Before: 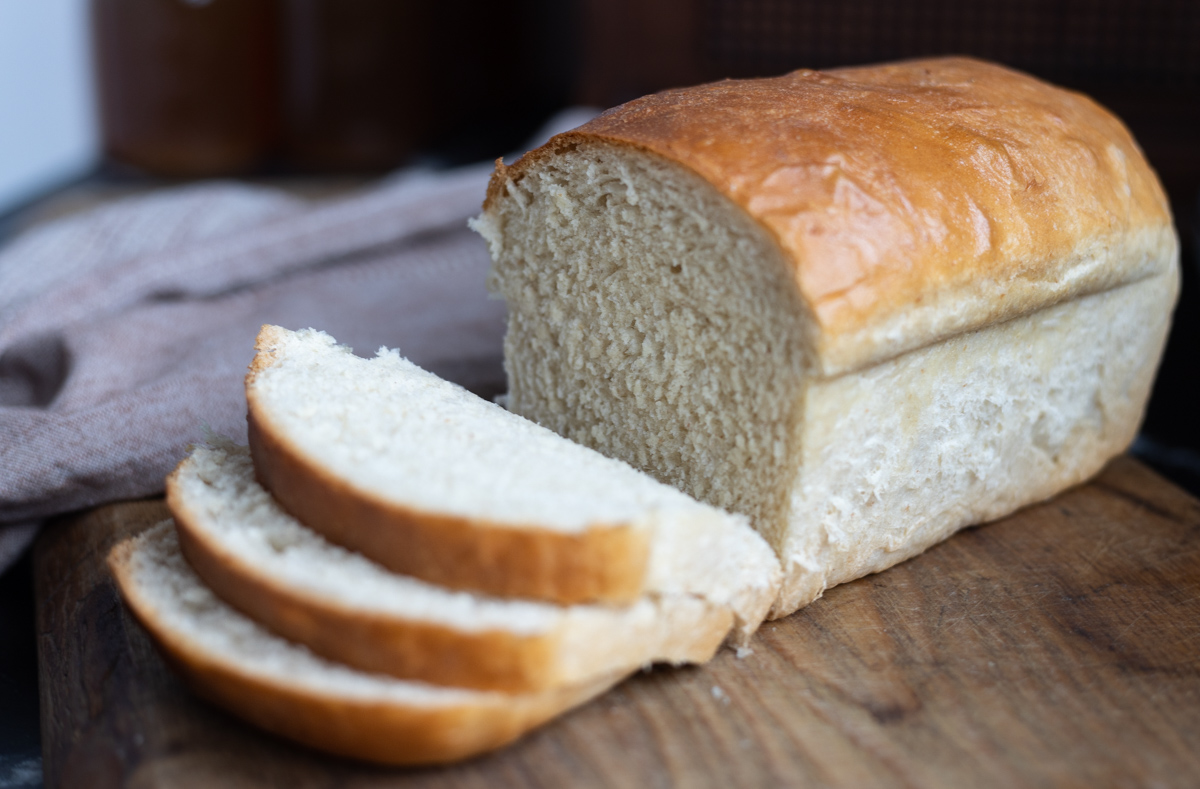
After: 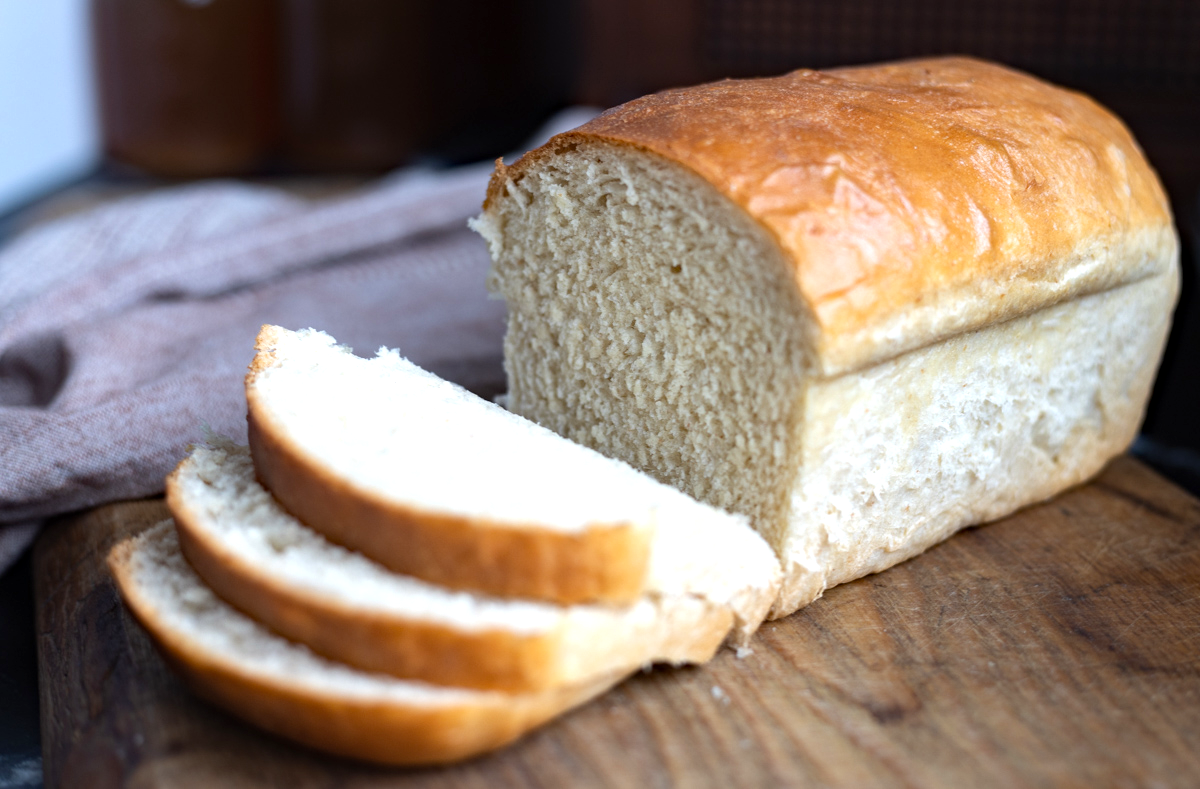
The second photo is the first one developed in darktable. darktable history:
exposure: black level correction 0, exposure 0.5 EV, compensate exposure bias true, compensate highlight preservation false
haze removal: compatibility mode true, adaptive false
